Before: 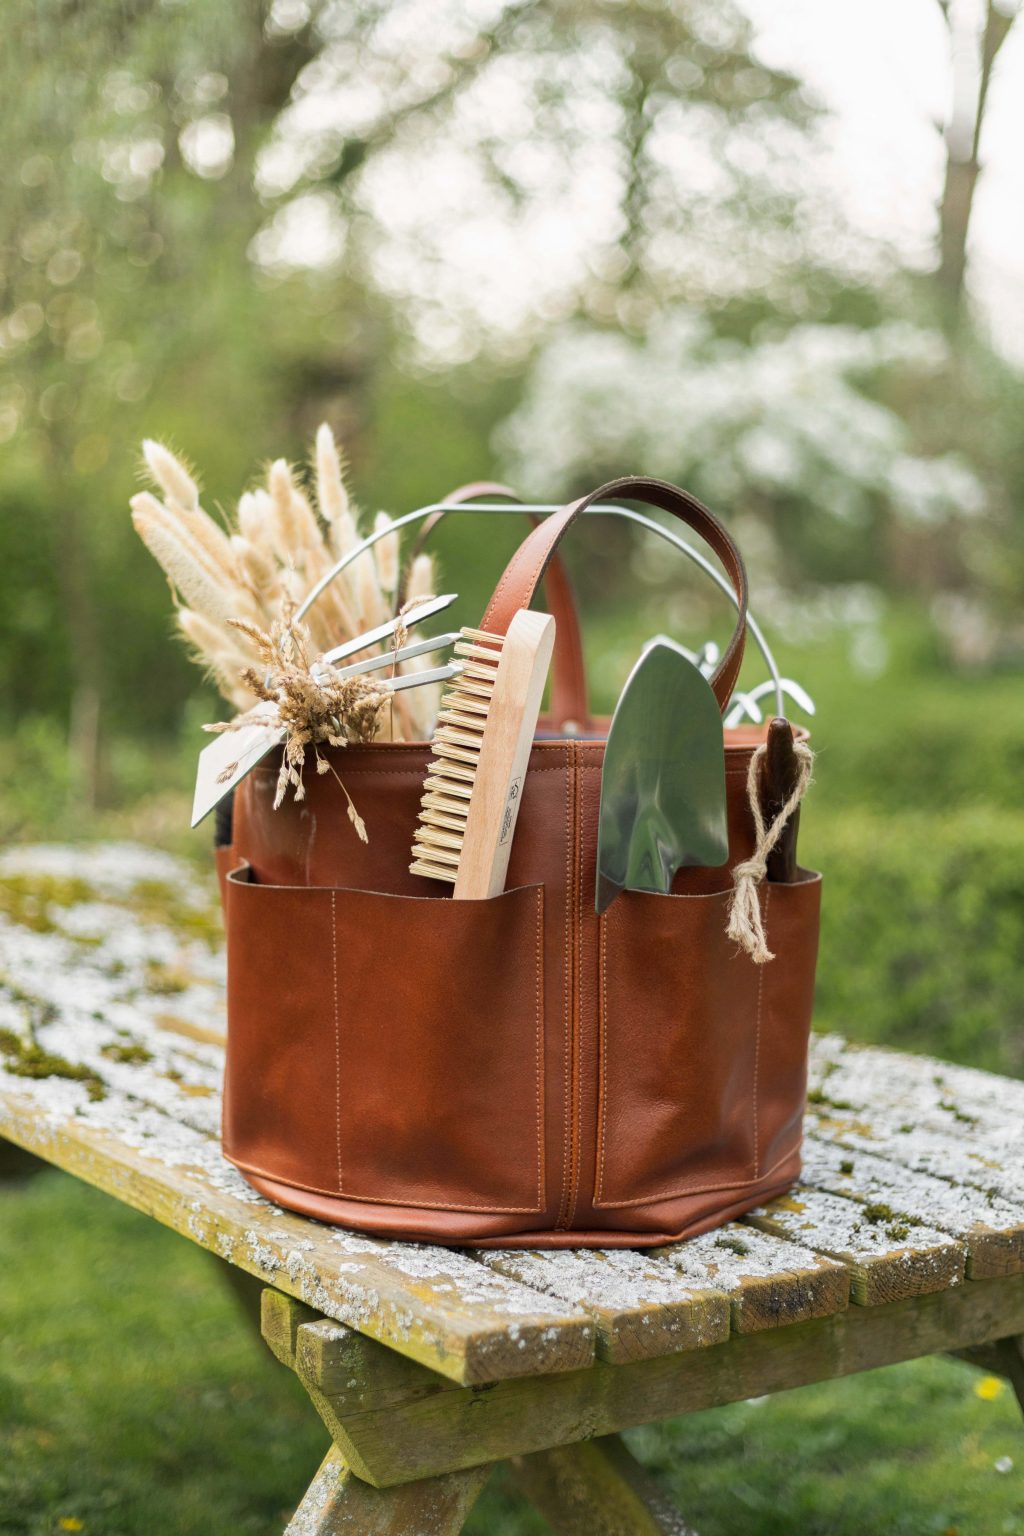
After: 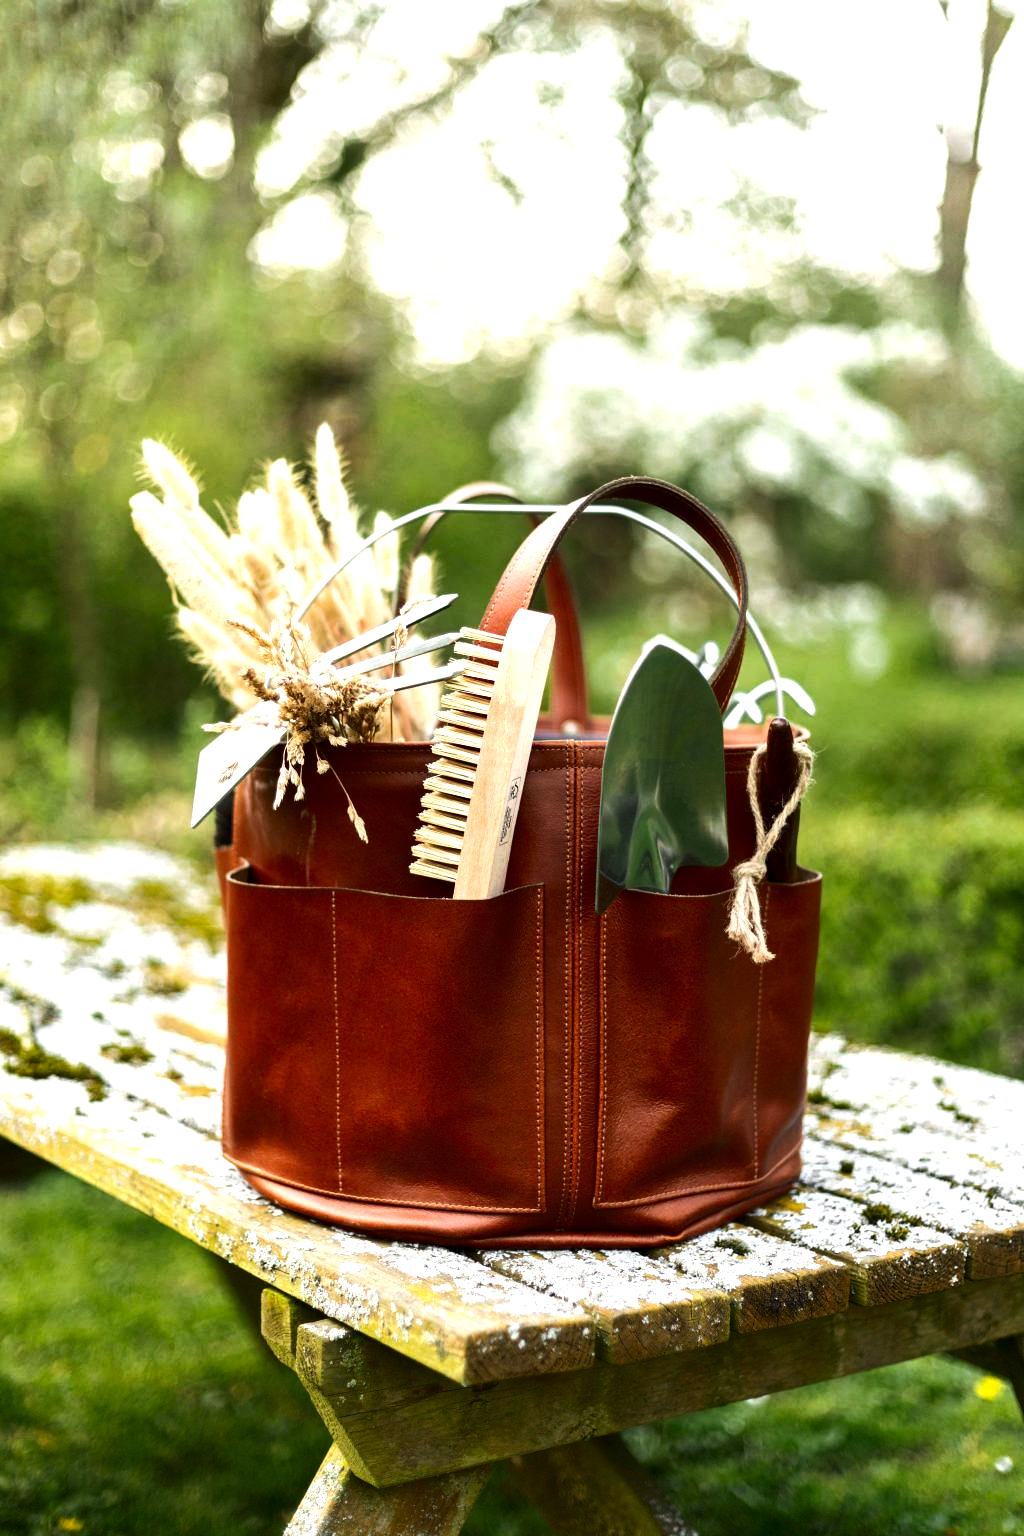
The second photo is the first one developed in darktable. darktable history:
tone equalizer: -8 EV -0.417 EV, -7 EV -0.389 EV, -6 EV -0.333 EV, -5 EV -0.222 EV, -3 EV 0.222 EV, -2 EV 0.333 EV, -1 EV 0.389 EV, +0 EV 0.417 EV, edges refinement/feathering 500, mask exposure compensation -1.57 EV, preserve details no
contrast brightness saturation: contrast 0.1, brightness -0.26, saturation 0.14
exposure: exposure 0.4 EV, compensate highlight preservation false
